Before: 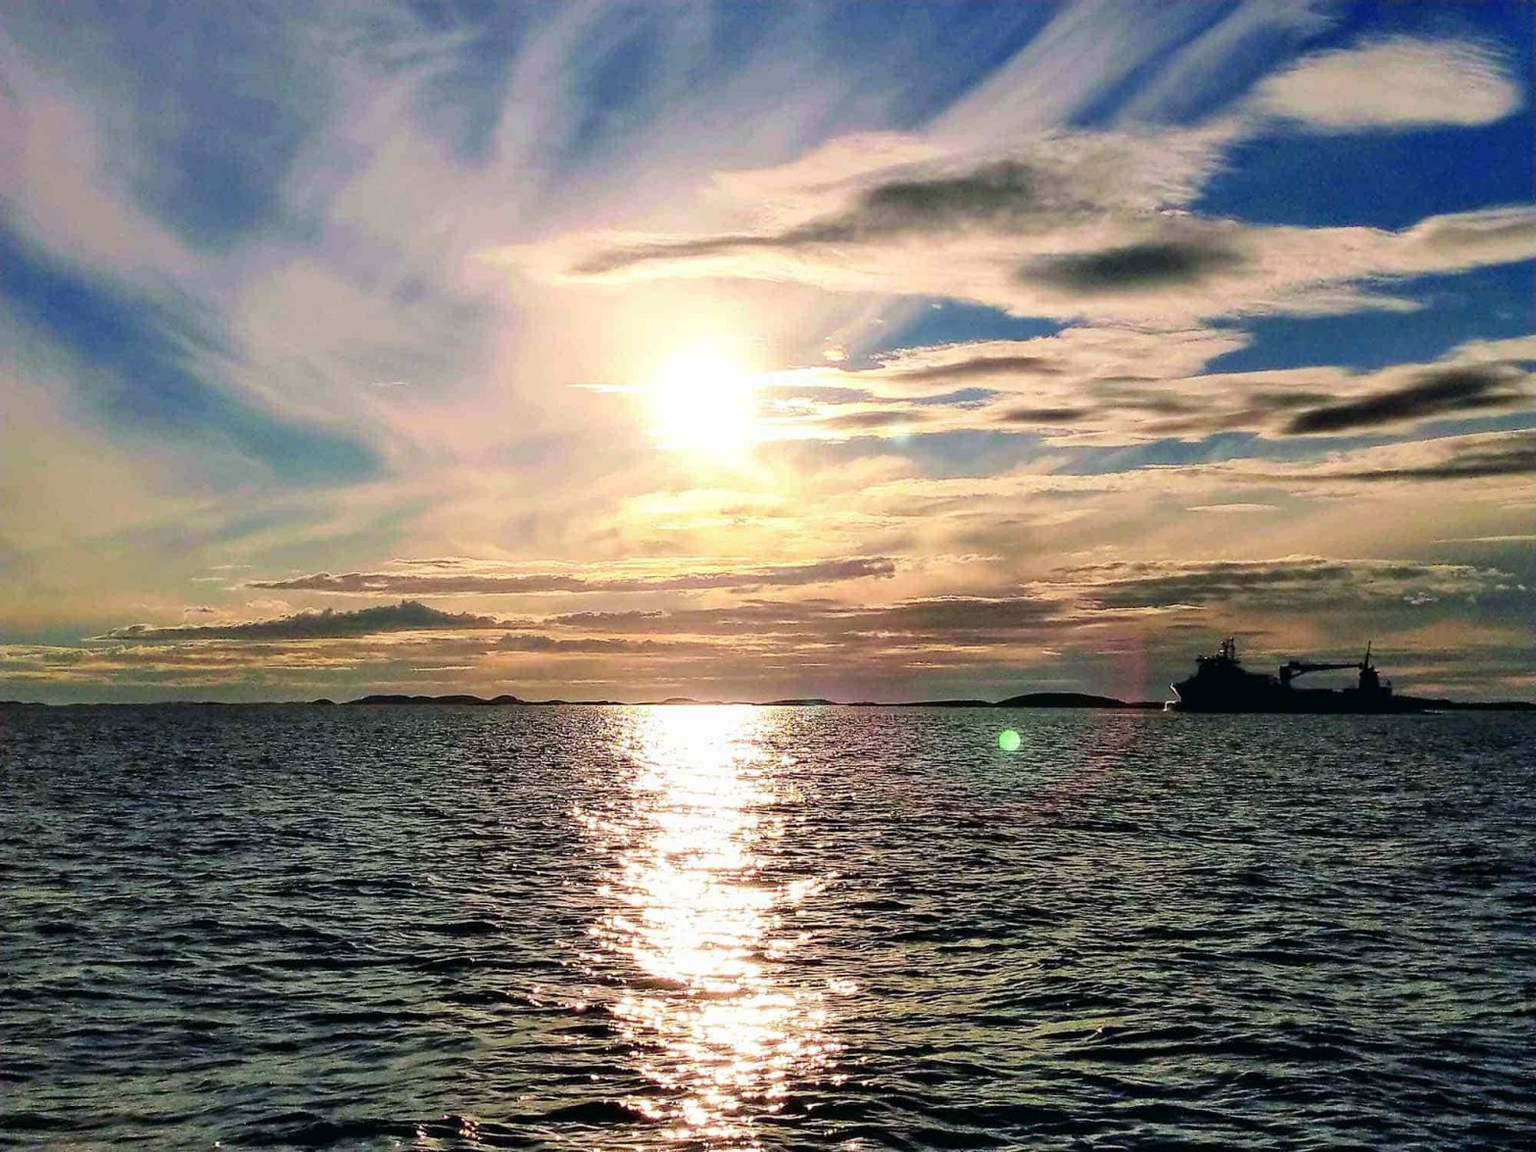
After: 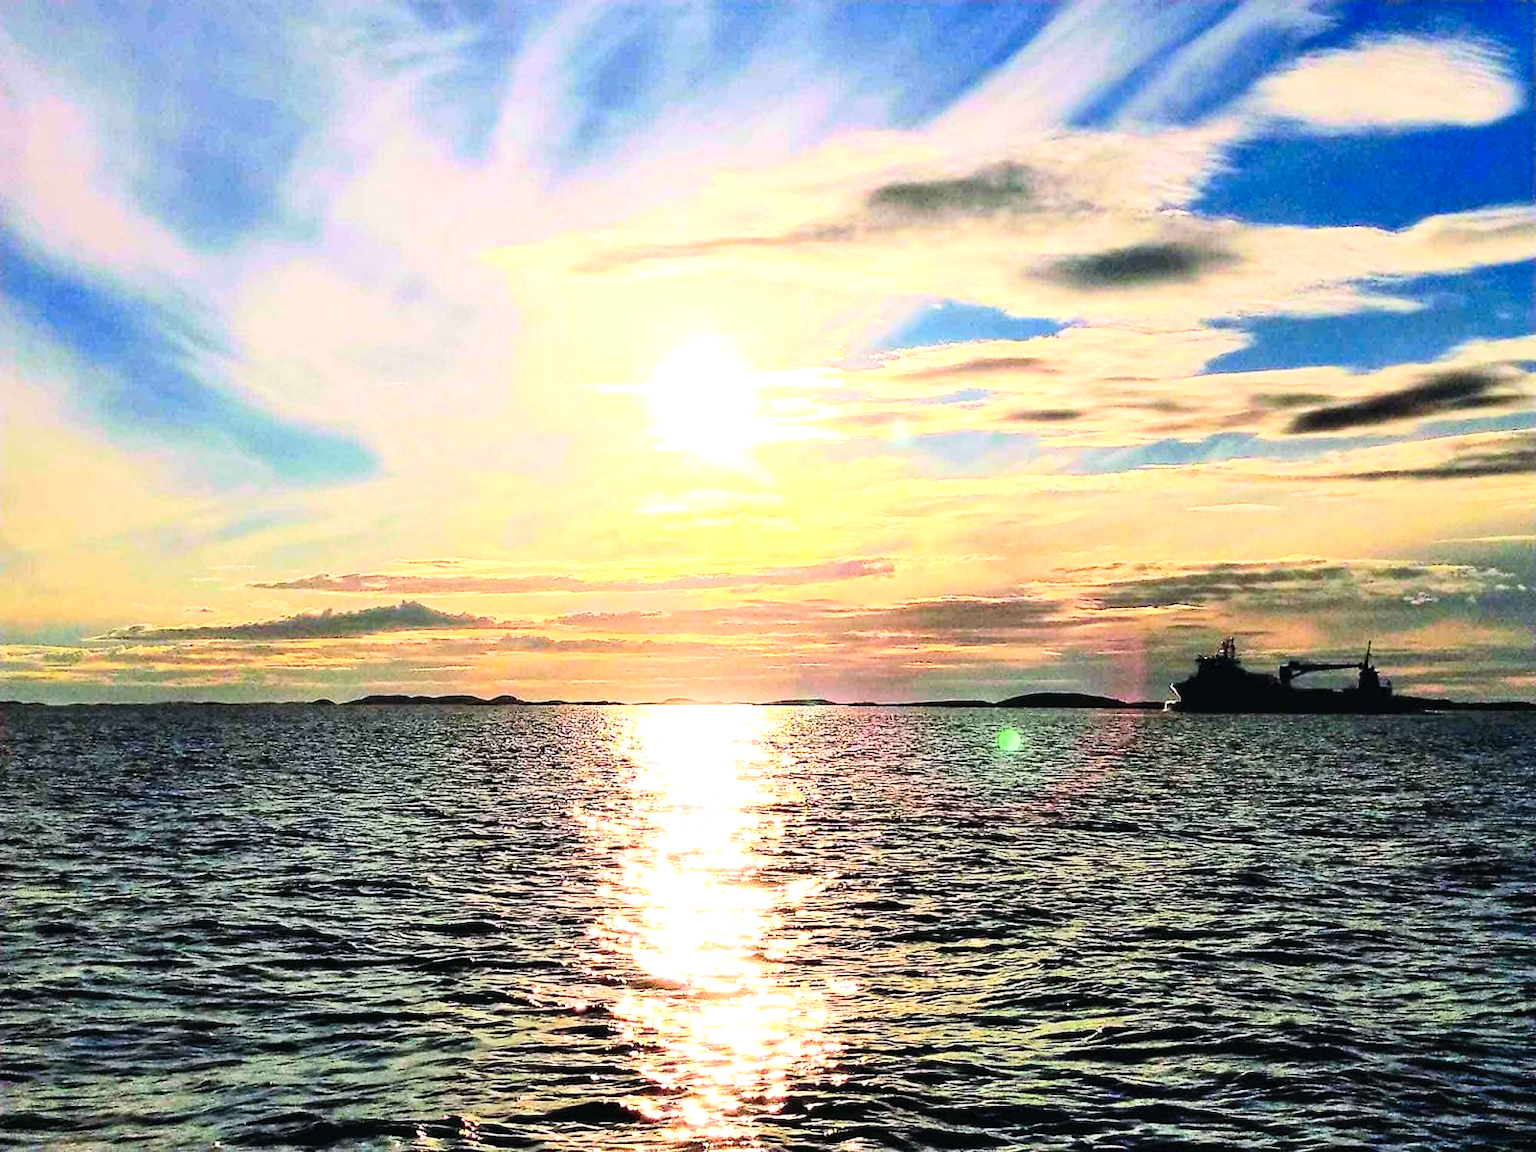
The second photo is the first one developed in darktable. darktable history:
contrast brightness saturation: contrast 0.239, brightness 0.241, saturation 0.392
tone equalizer: -8 EV -0.767 EV, -7 EV -0.685 EV, -6 EV -0.578 EV, -5 EV -0.42 EV, -3 EV 0.393 EV, -2 EV 0.6 EV, -1 EV 0.674 EV, +0 EV 0.747 EV
